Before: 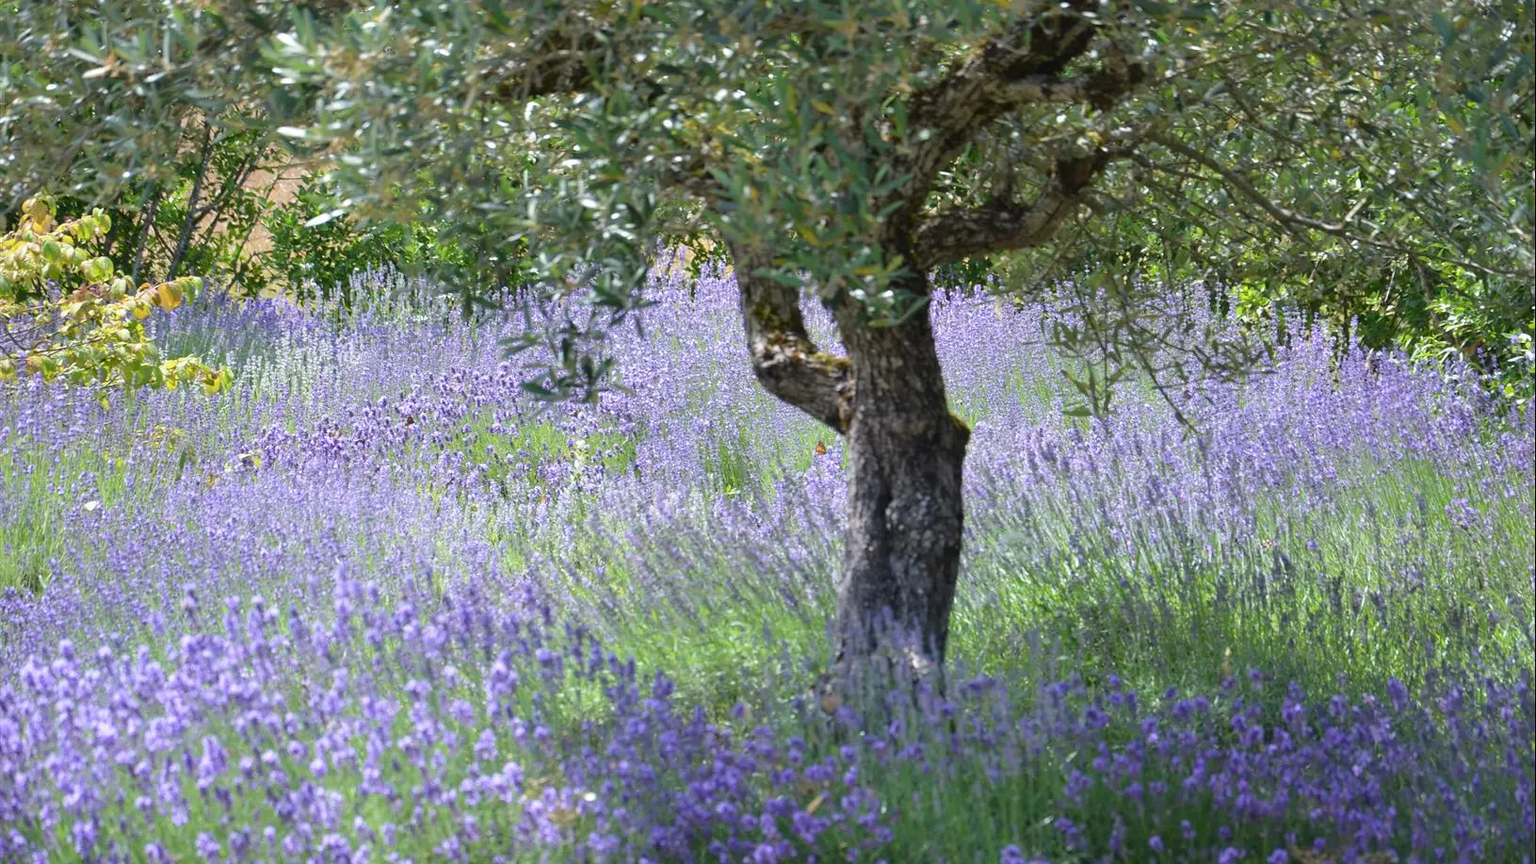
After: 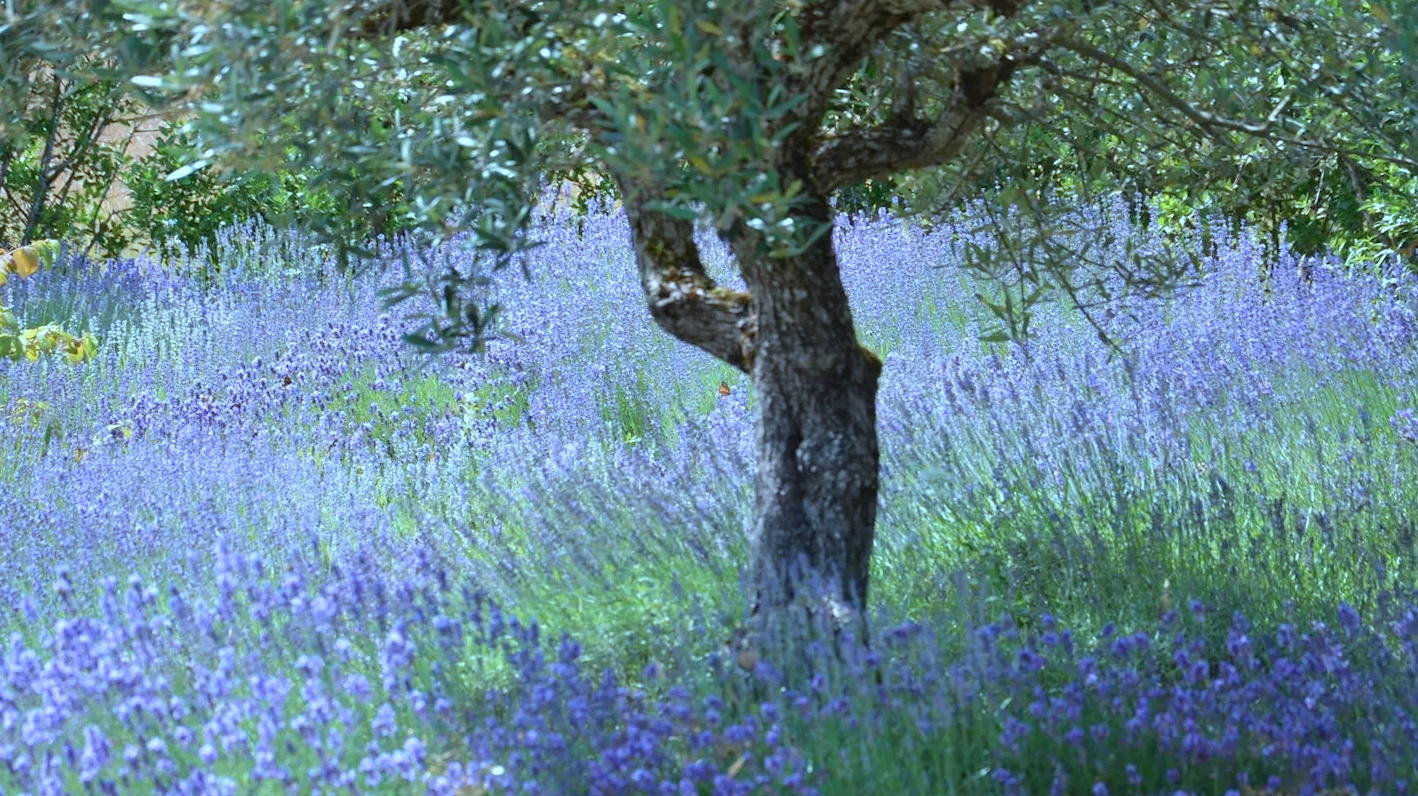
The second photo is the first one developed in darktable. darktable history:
color correction: highlights a* -9.56, highlights b* -21.25
crop and rotate: angle 2.8°, left 5.581%, top 5.702%
